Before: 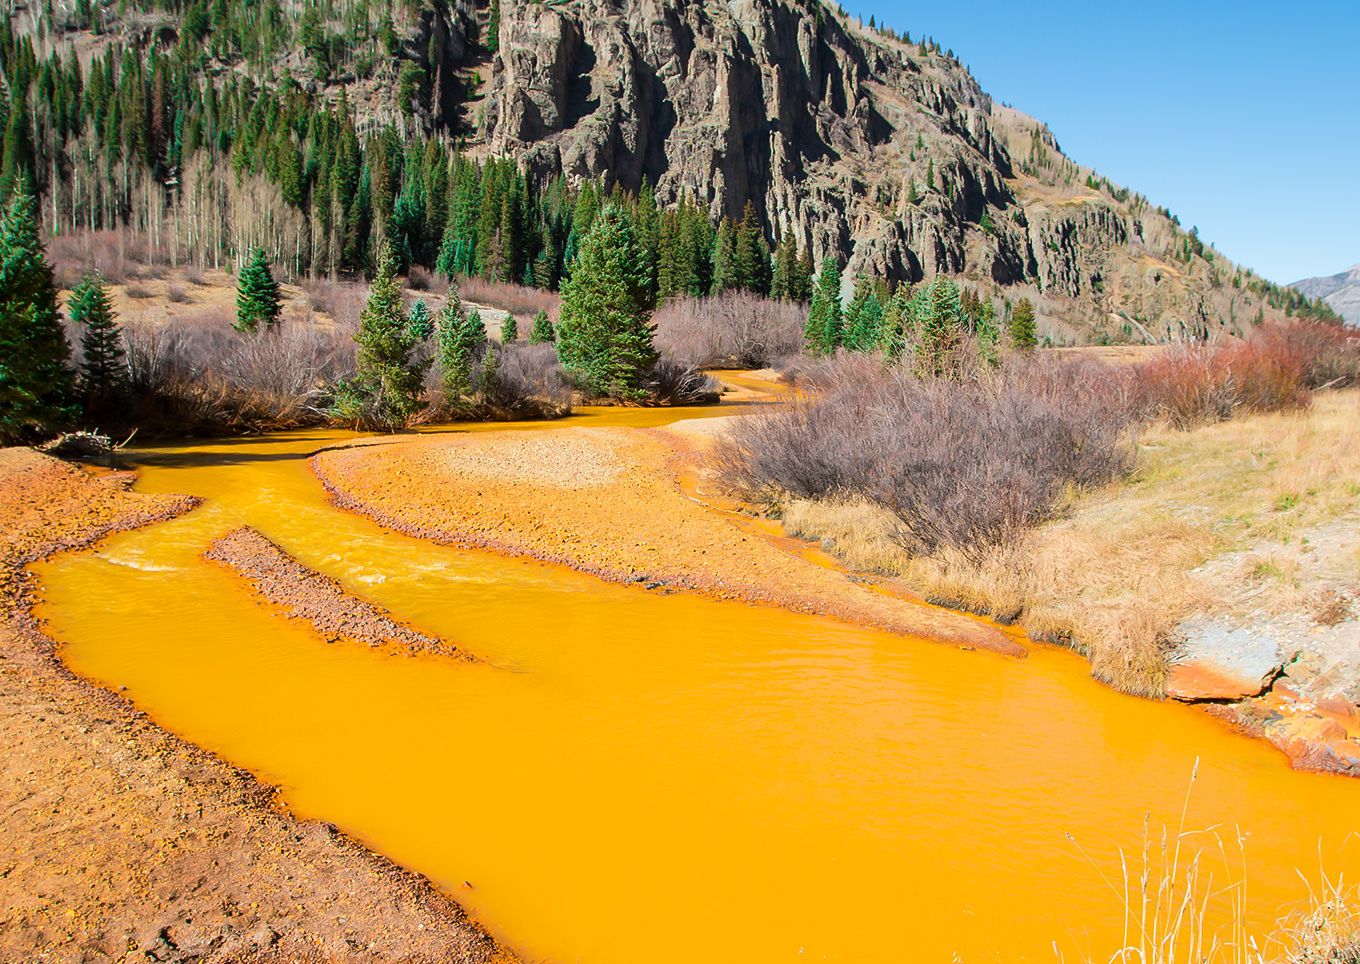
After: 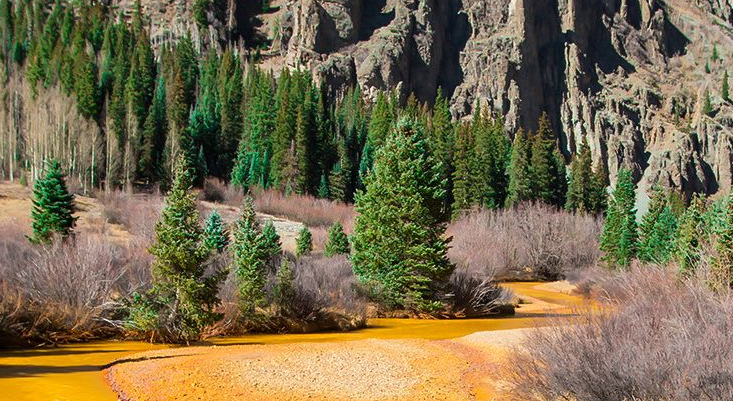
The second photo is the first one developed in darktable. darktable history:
crop: left 15.088%, top 9.144%, right 30.997%, bottom 49.206%
